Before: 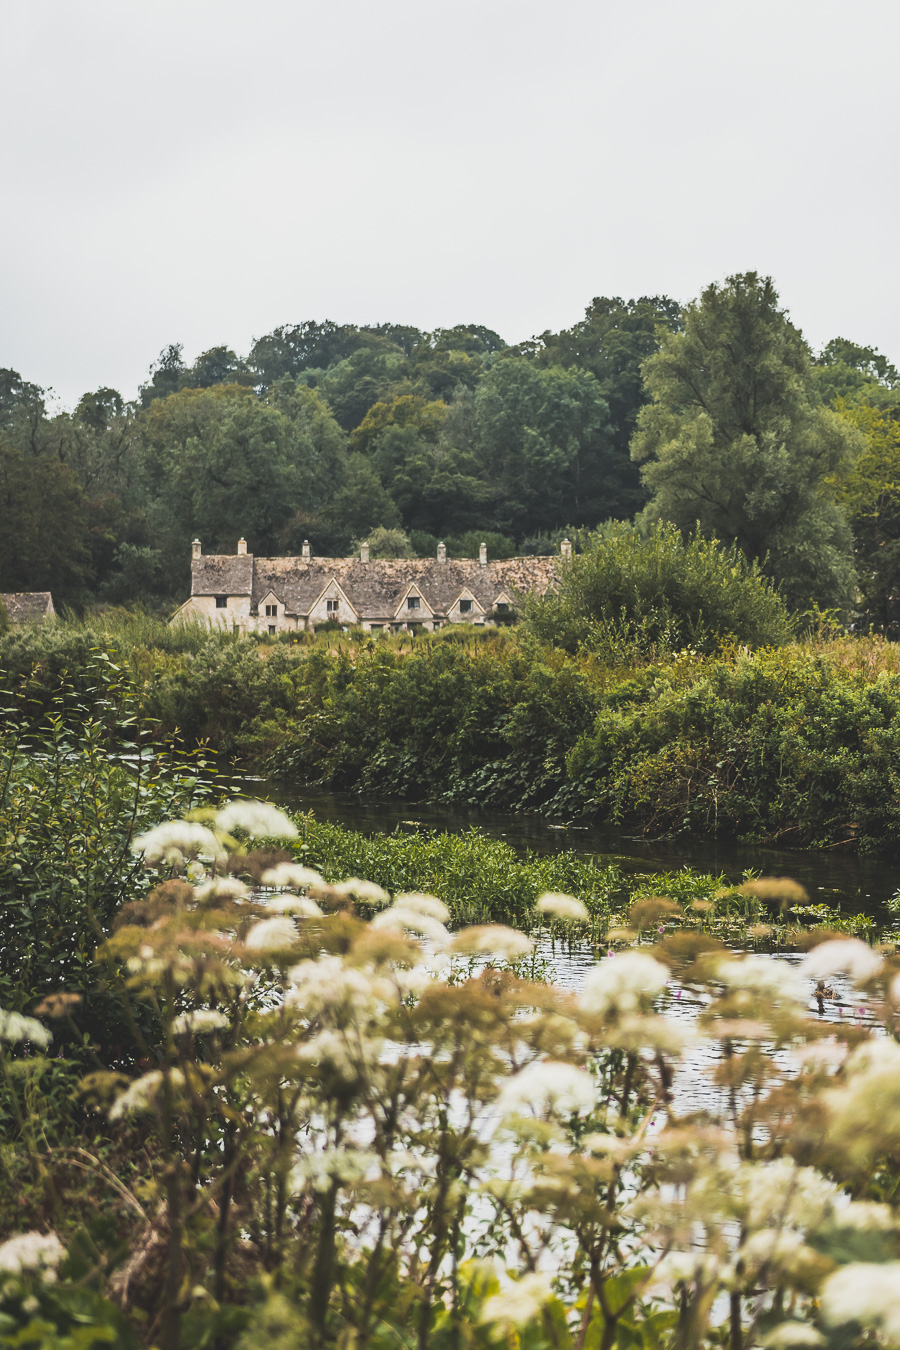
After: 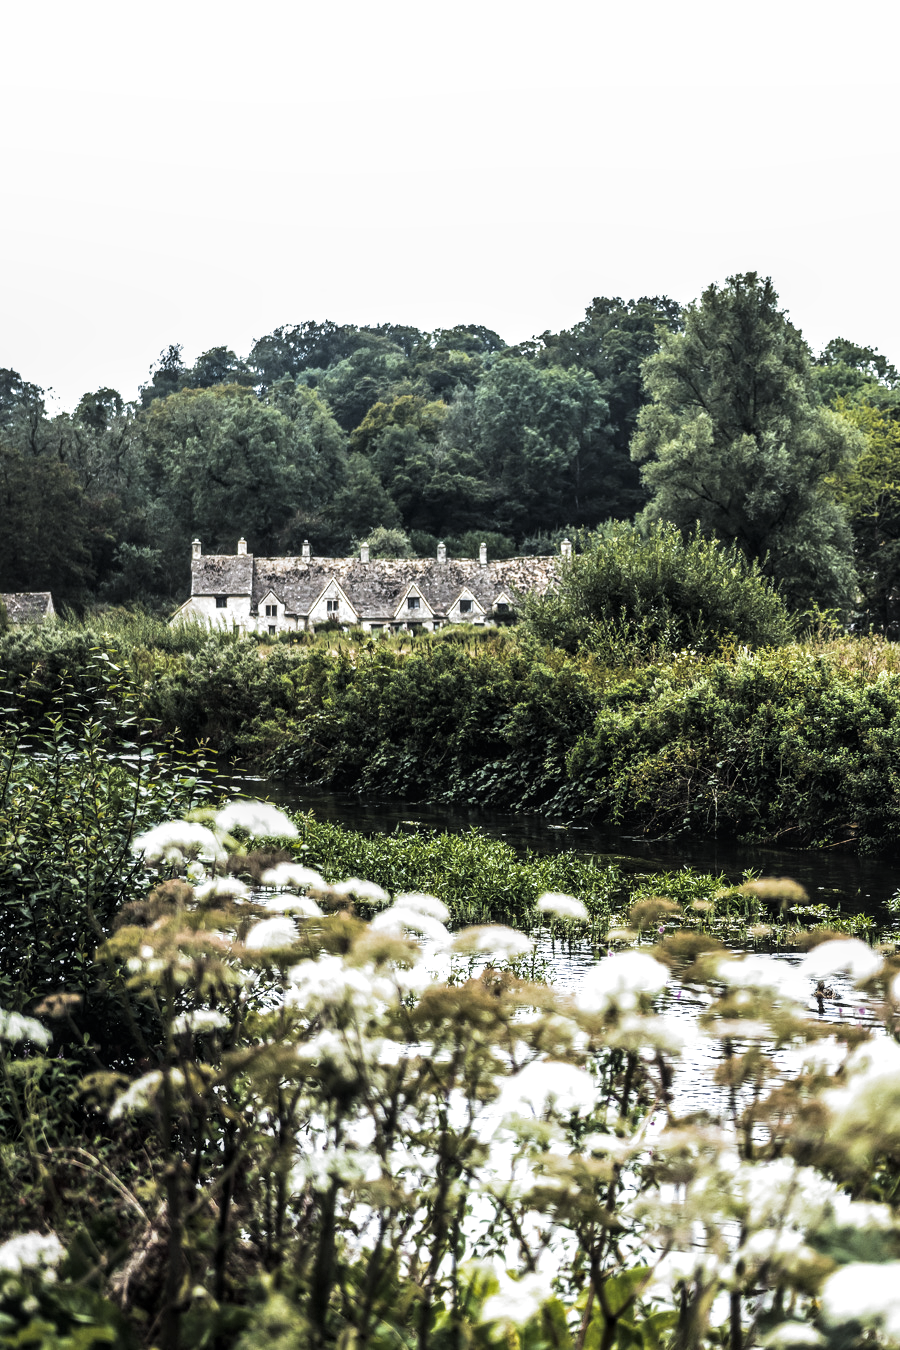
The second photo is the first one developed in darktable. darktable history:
tone equalizer: -8 EV -0.417 EV, -7 EV -0.389 EV, -6 EV -0.333 EV, -5 EV -0.222 EV, -3 EV 0.222 EV, -2 EV 0.333 EV, -1 EV 0.389 EV, +0 EV 0.417 EV, edges refinement/feathering 500, mask exposure compensation -1.57 EV, preserve details no
local contrast: detail 130%
filmic rgb: black relative exposure -8.2 EV, white relative exposure 2.2 EV, threshold 3 EV, hardness 7.11, latitude 75%, contrast 1.325, highlights saturation mix -2%, shadows ↔ highlights balance 30%, preserve chrominance RGB euclidean norm, color science v5 (2021), contrast in shadows safe, contrast in highlights safe, enable highlight reconstruction true
white balance: red 0.924, blue 1.095
